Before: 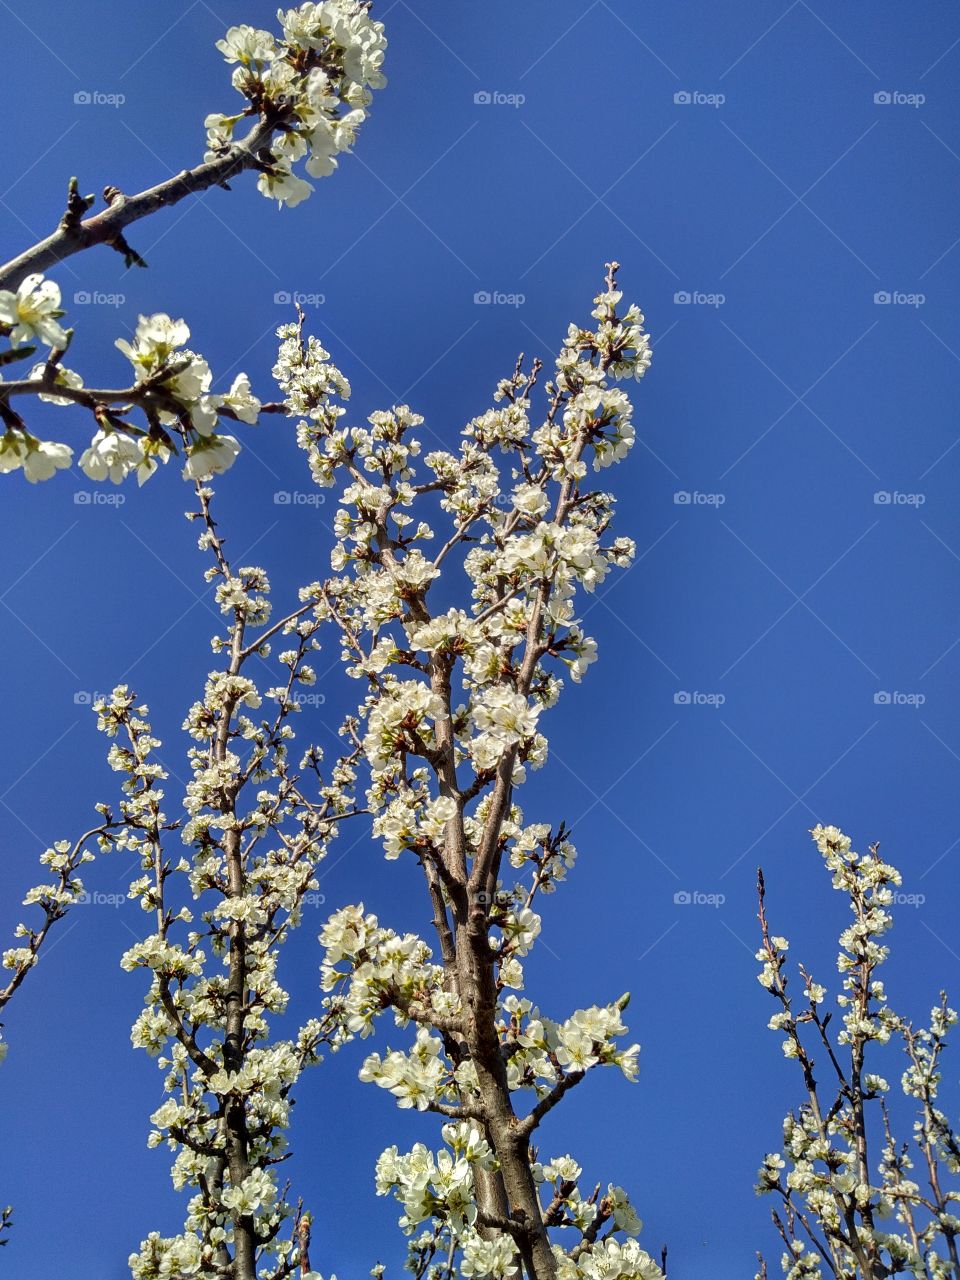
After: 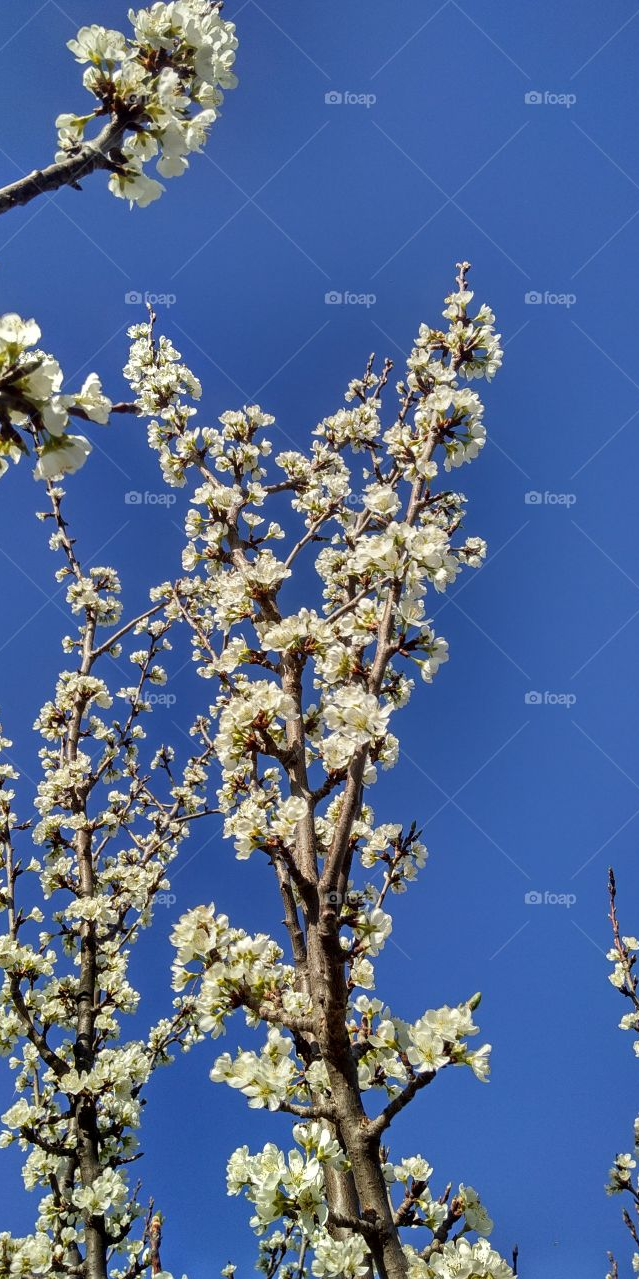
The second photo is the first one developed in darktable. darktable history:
crop and rotate: left 15.548%, right 17.799%
